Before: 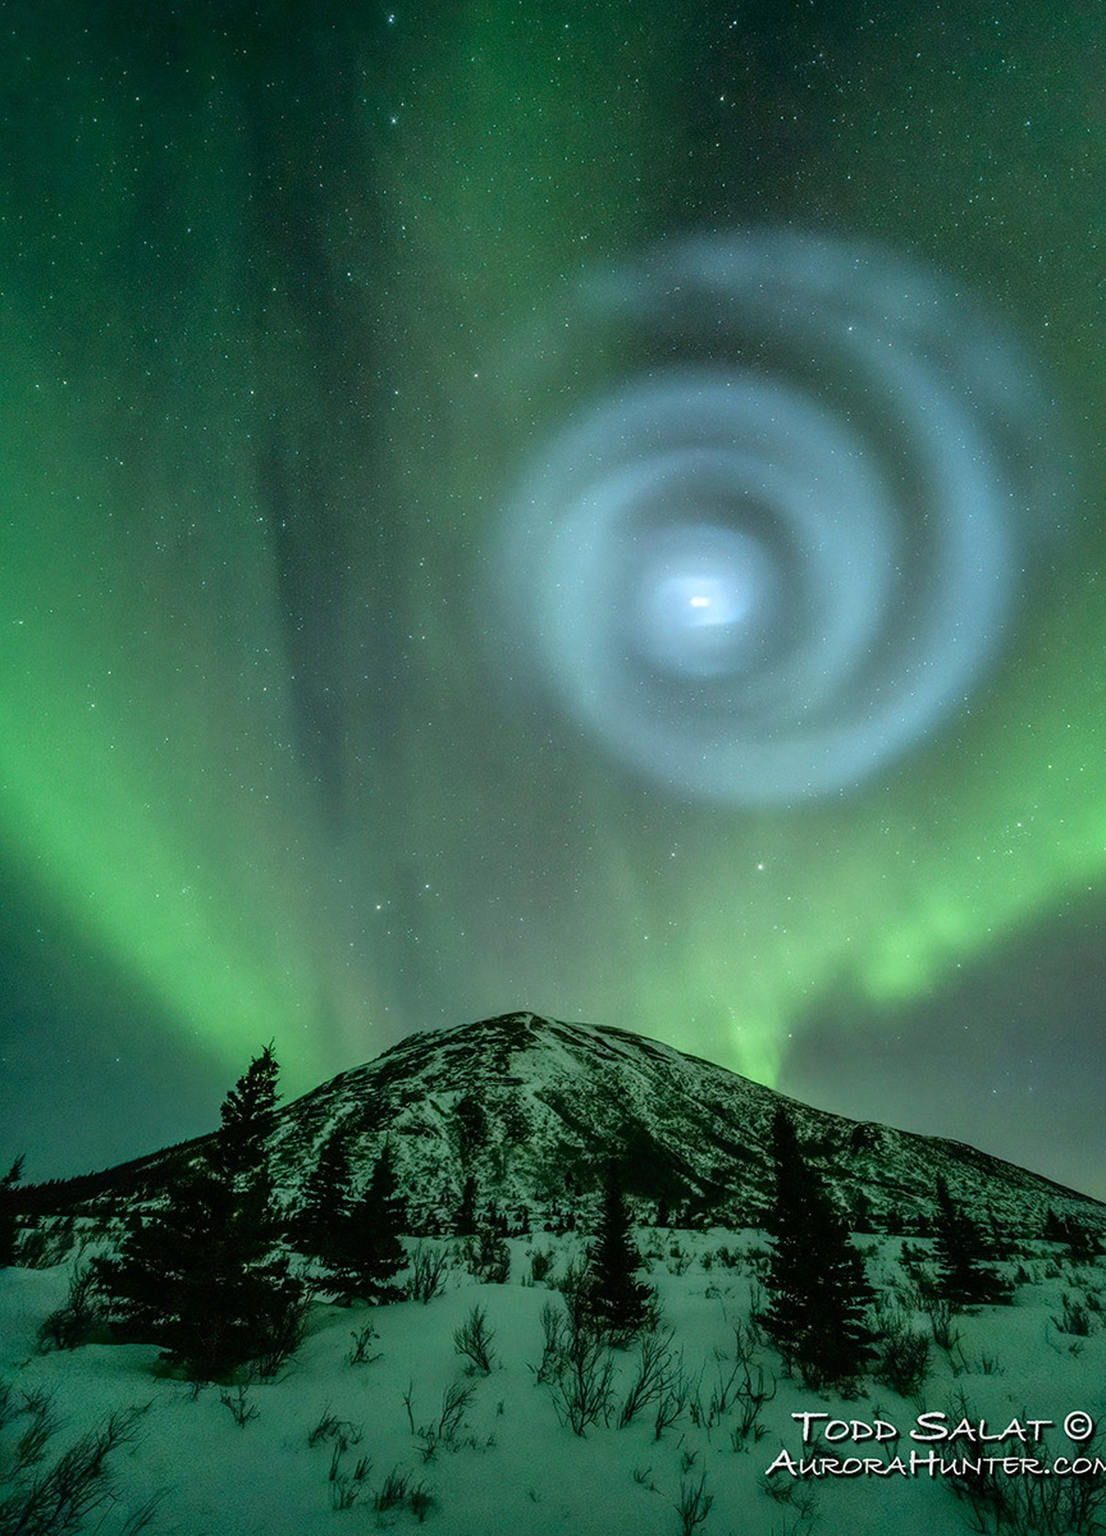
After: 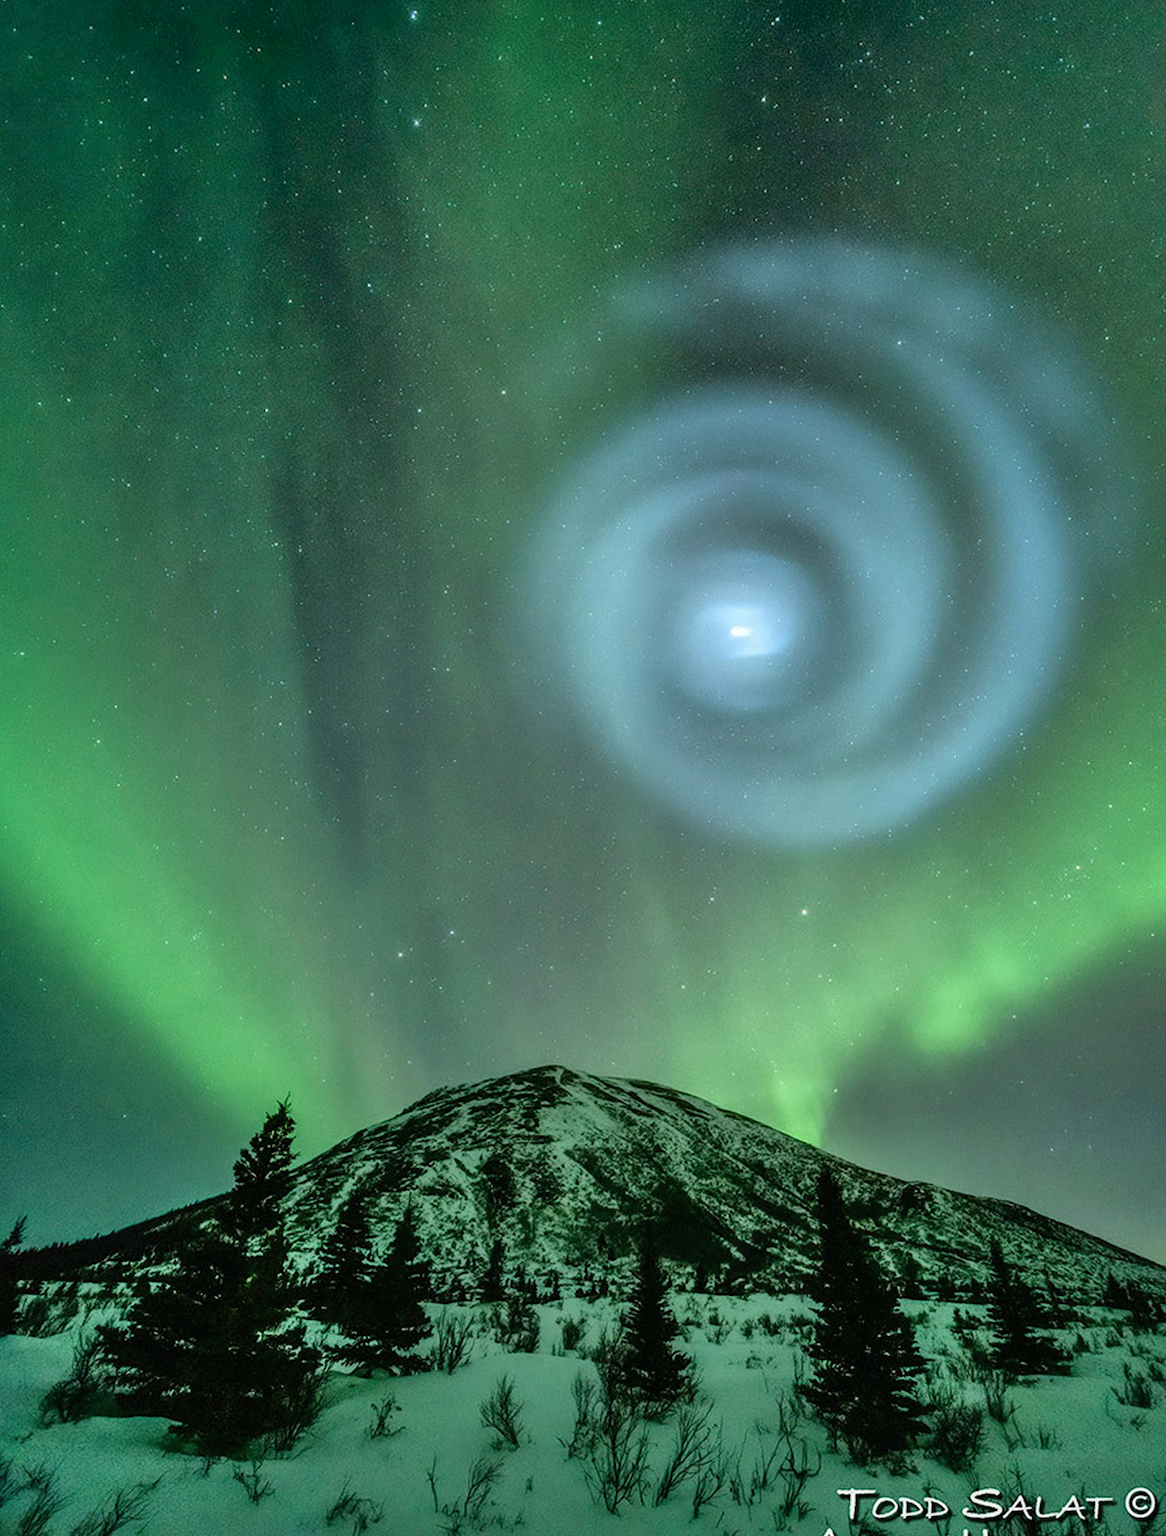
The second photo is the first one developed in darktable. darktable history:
shadows and highlights: shadows 52.83, soften with gaussian
crop: top 0.324%, right 0.257%, bottom 5.098%
